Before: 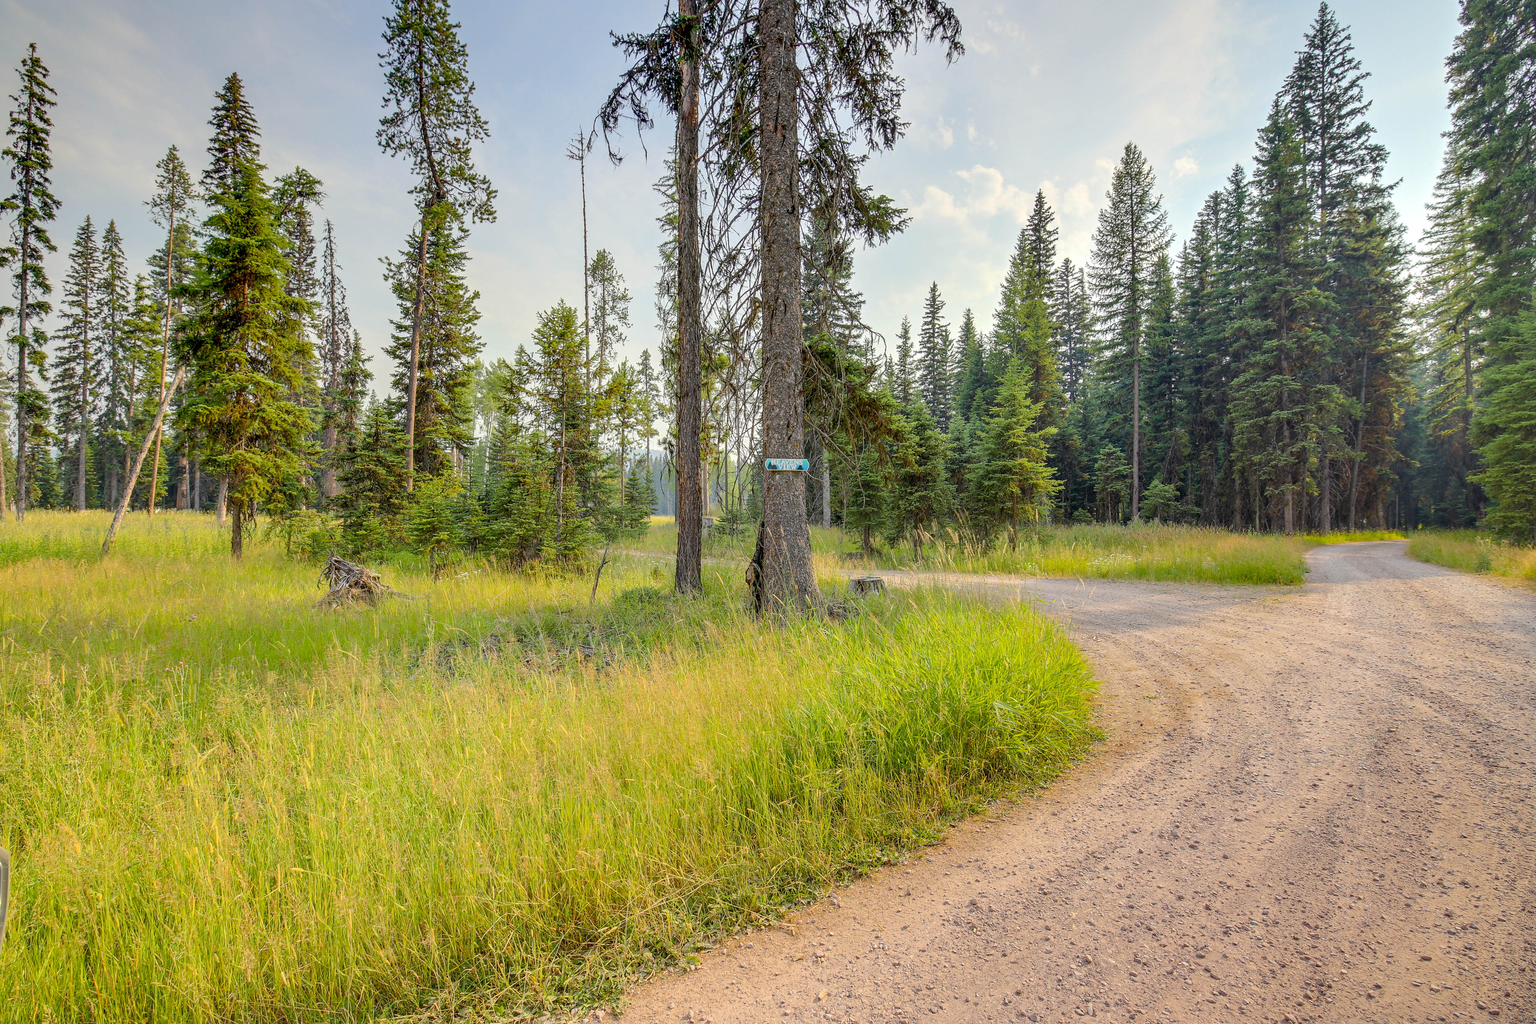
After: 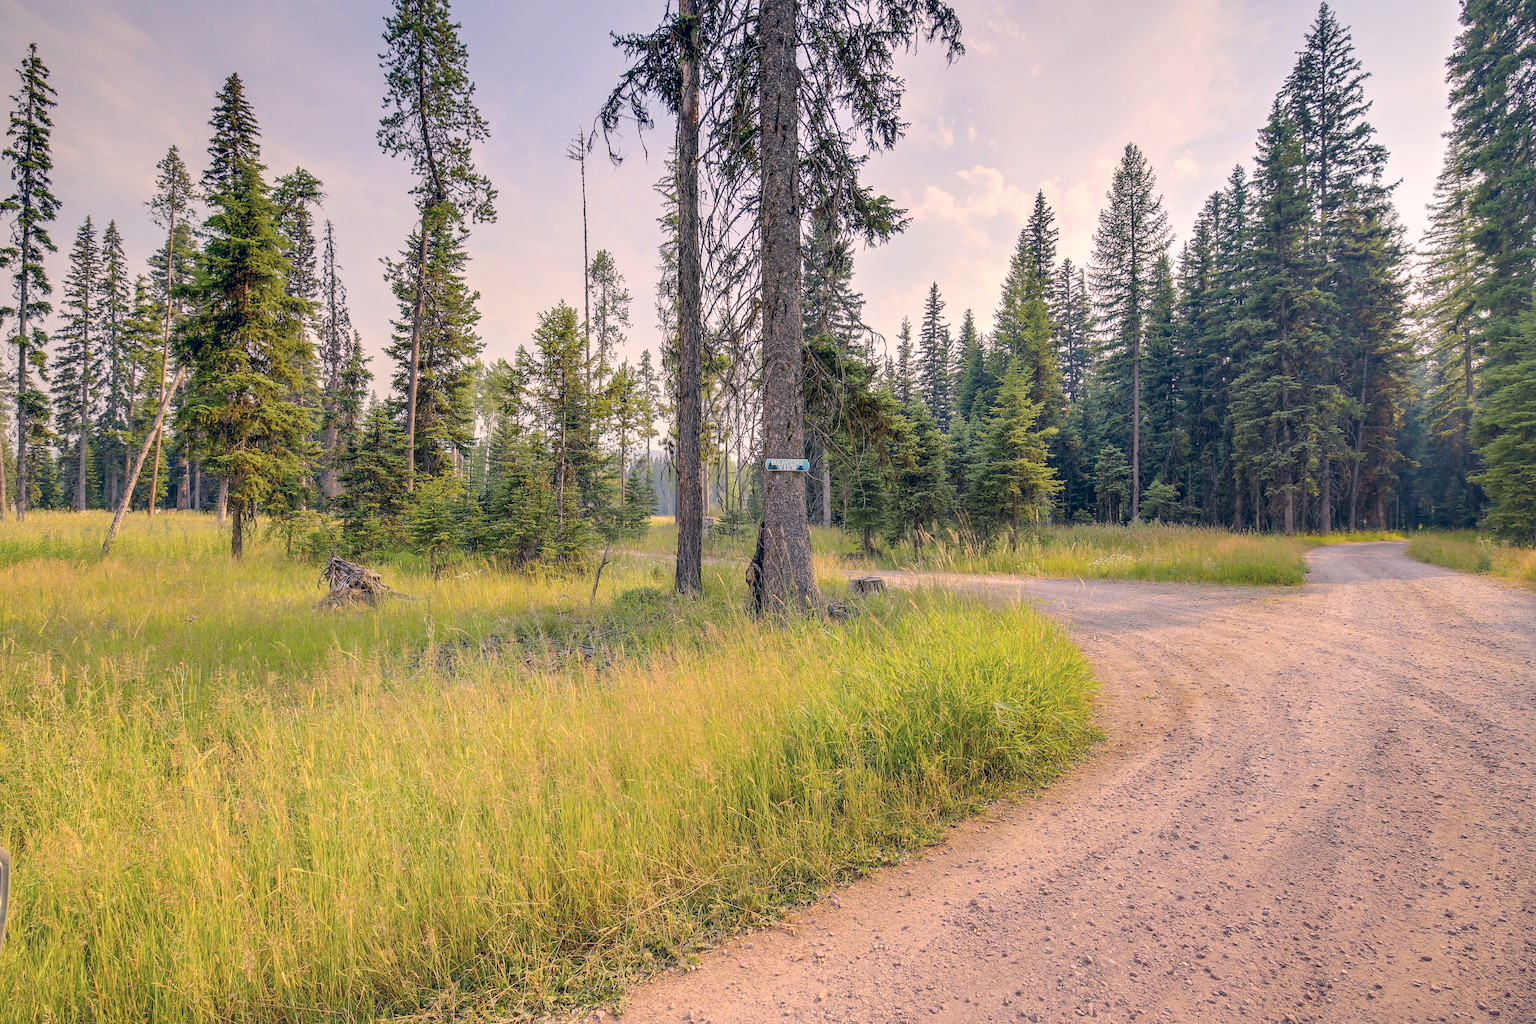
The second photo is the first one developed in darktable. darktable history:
tone equalizer: on, module defaults
color correction: highlights a* 13.73, highlights b* 5.78, shadows a* -5.38, shadows b* -15.56, saturation 0.869
